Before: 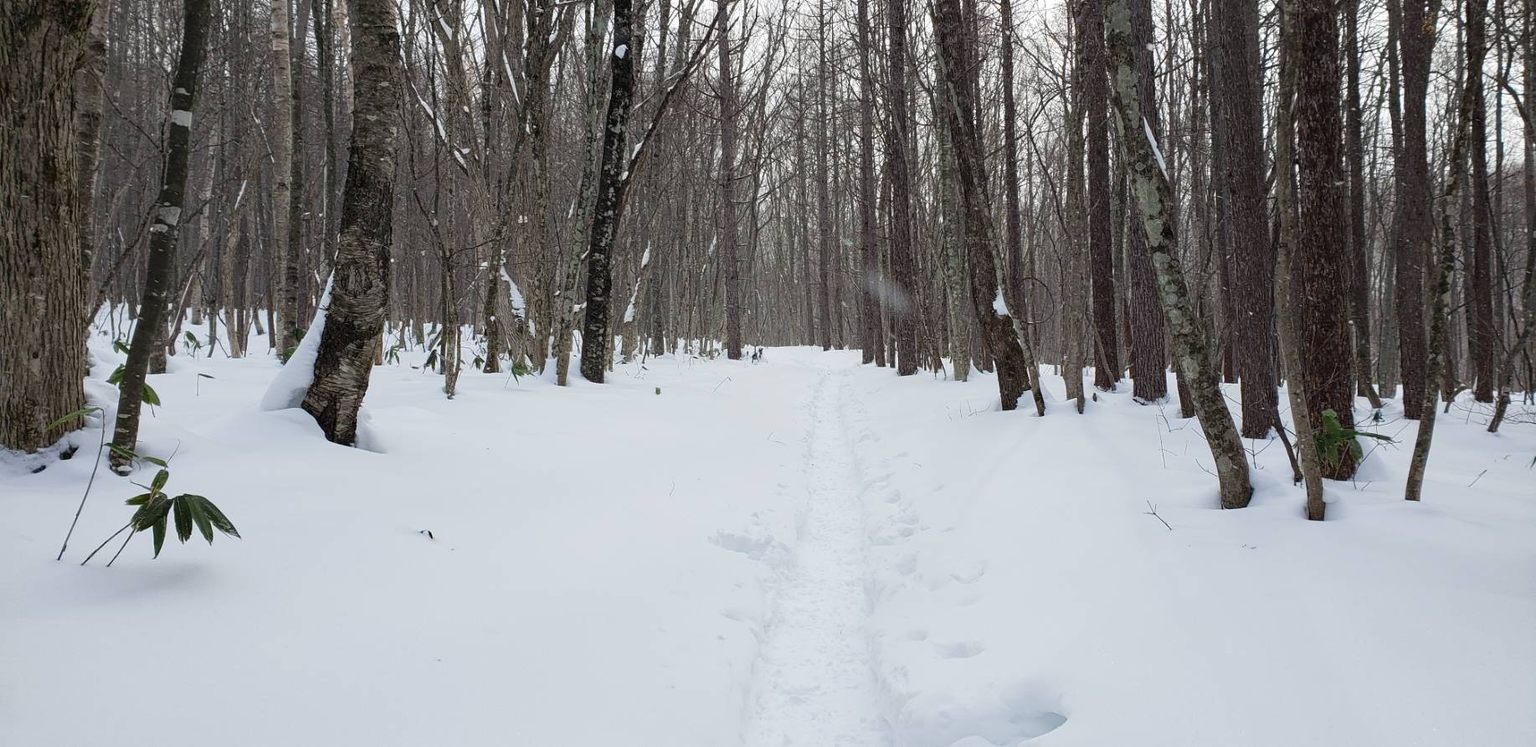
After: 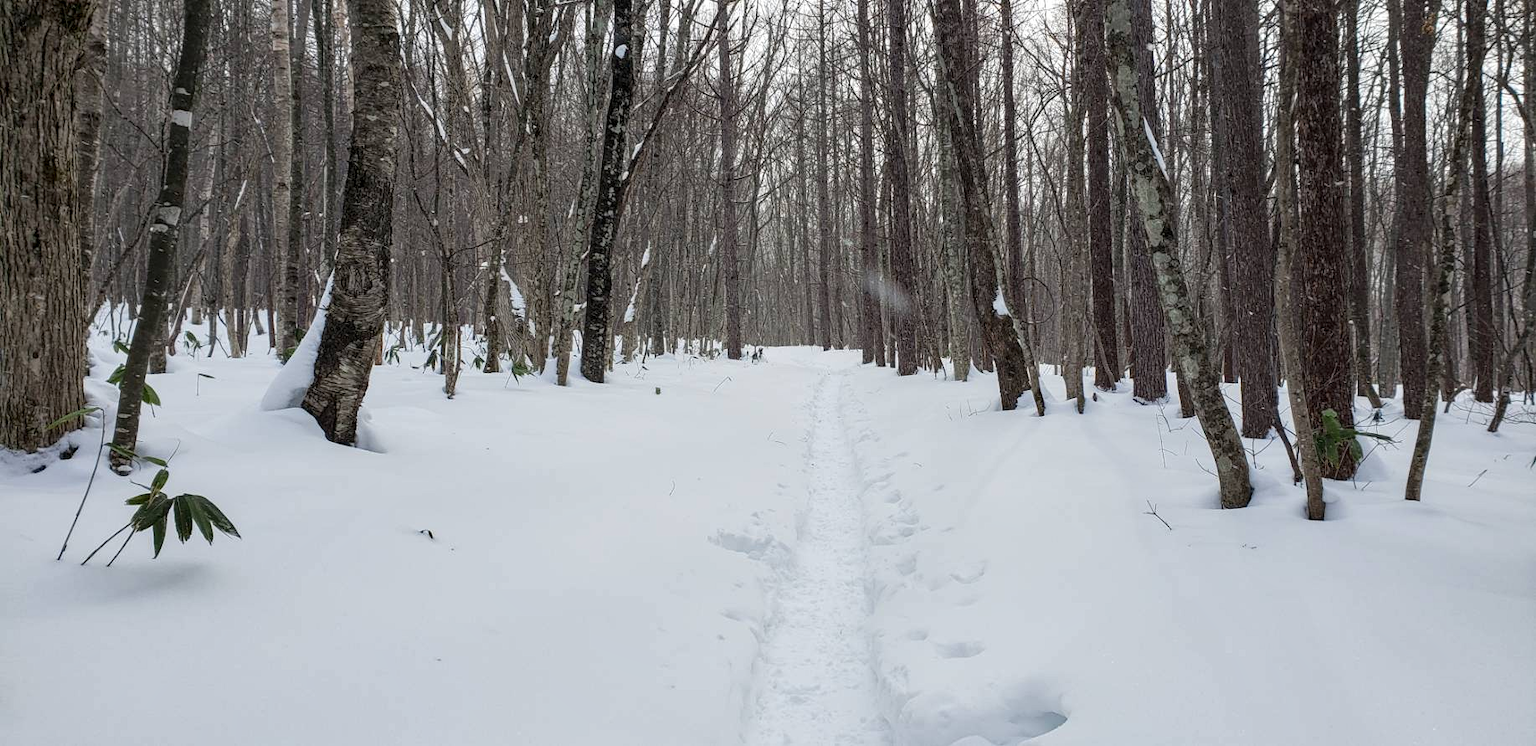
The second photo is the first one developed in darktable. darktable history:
local contrast: on, module defaults
shadows and highlights: shadows 29.32, highlights -29.32, low approximation 0.01, soften with gaussian
